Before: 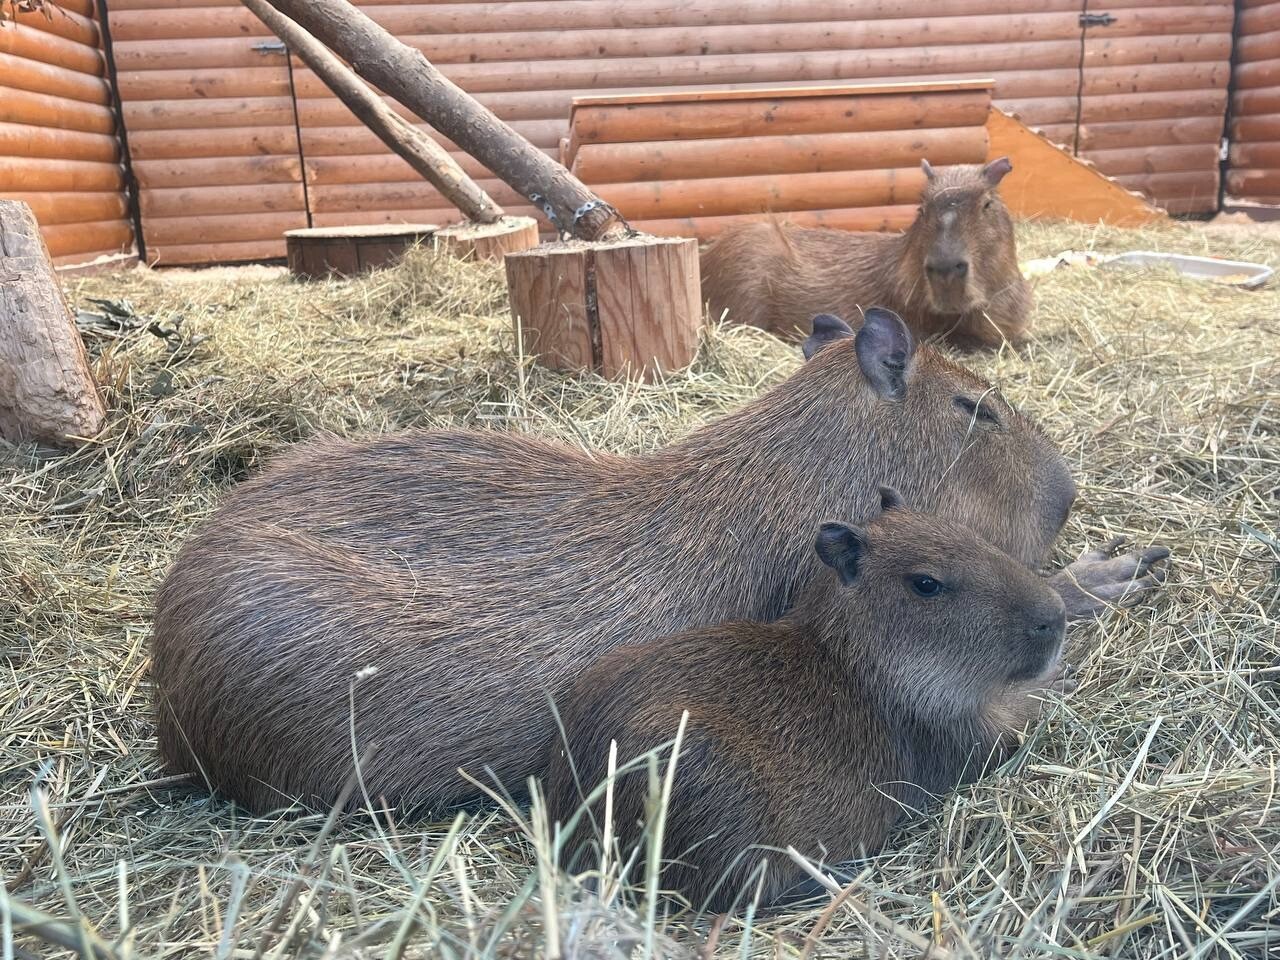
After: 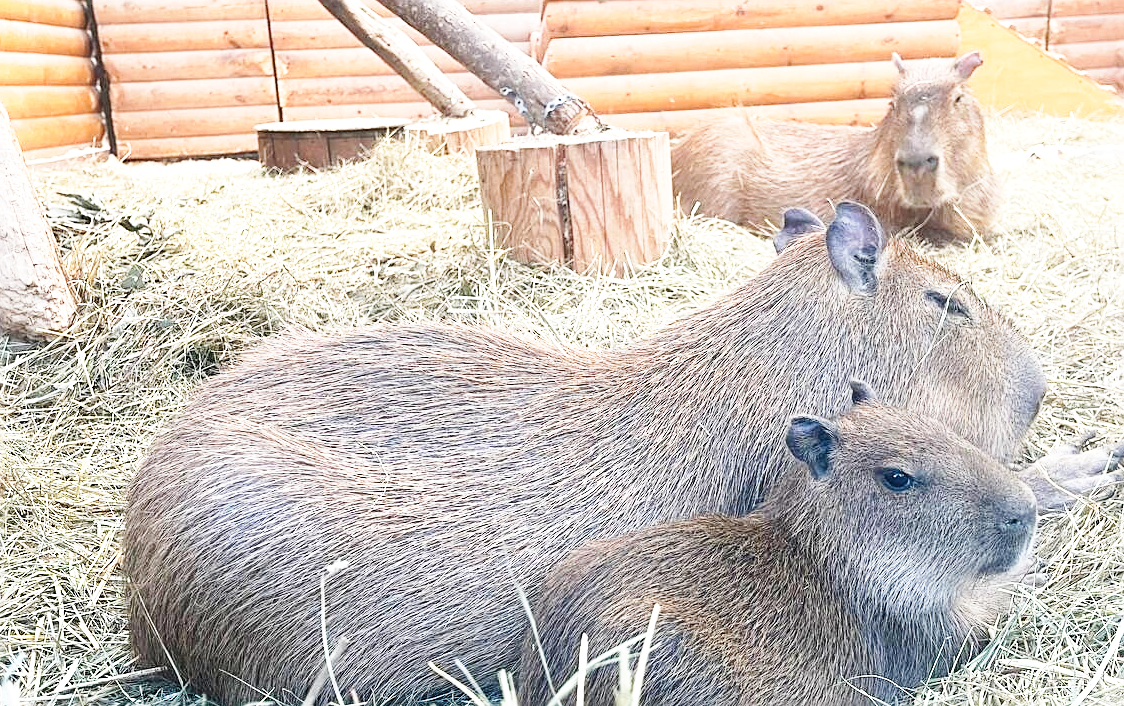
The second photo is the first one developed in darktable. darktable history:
exposure: black level correction 0.001, exposure 0.498 EV, compensate exposure bias true, compensate highlight preservation false
crop and rotate: left 2.341%, top 11.05%, right 9.798%, bottom 15.368%
sharpen: on, module defaults
base curve: curves: ch0 [(0, 0) (0.018, 0.026) (0.143, 0.37) (0.33, 0.731) (0.458, 0.853) (0.735, 0.965) (0.905, 0.986) (1, 1)], preserve colors none
